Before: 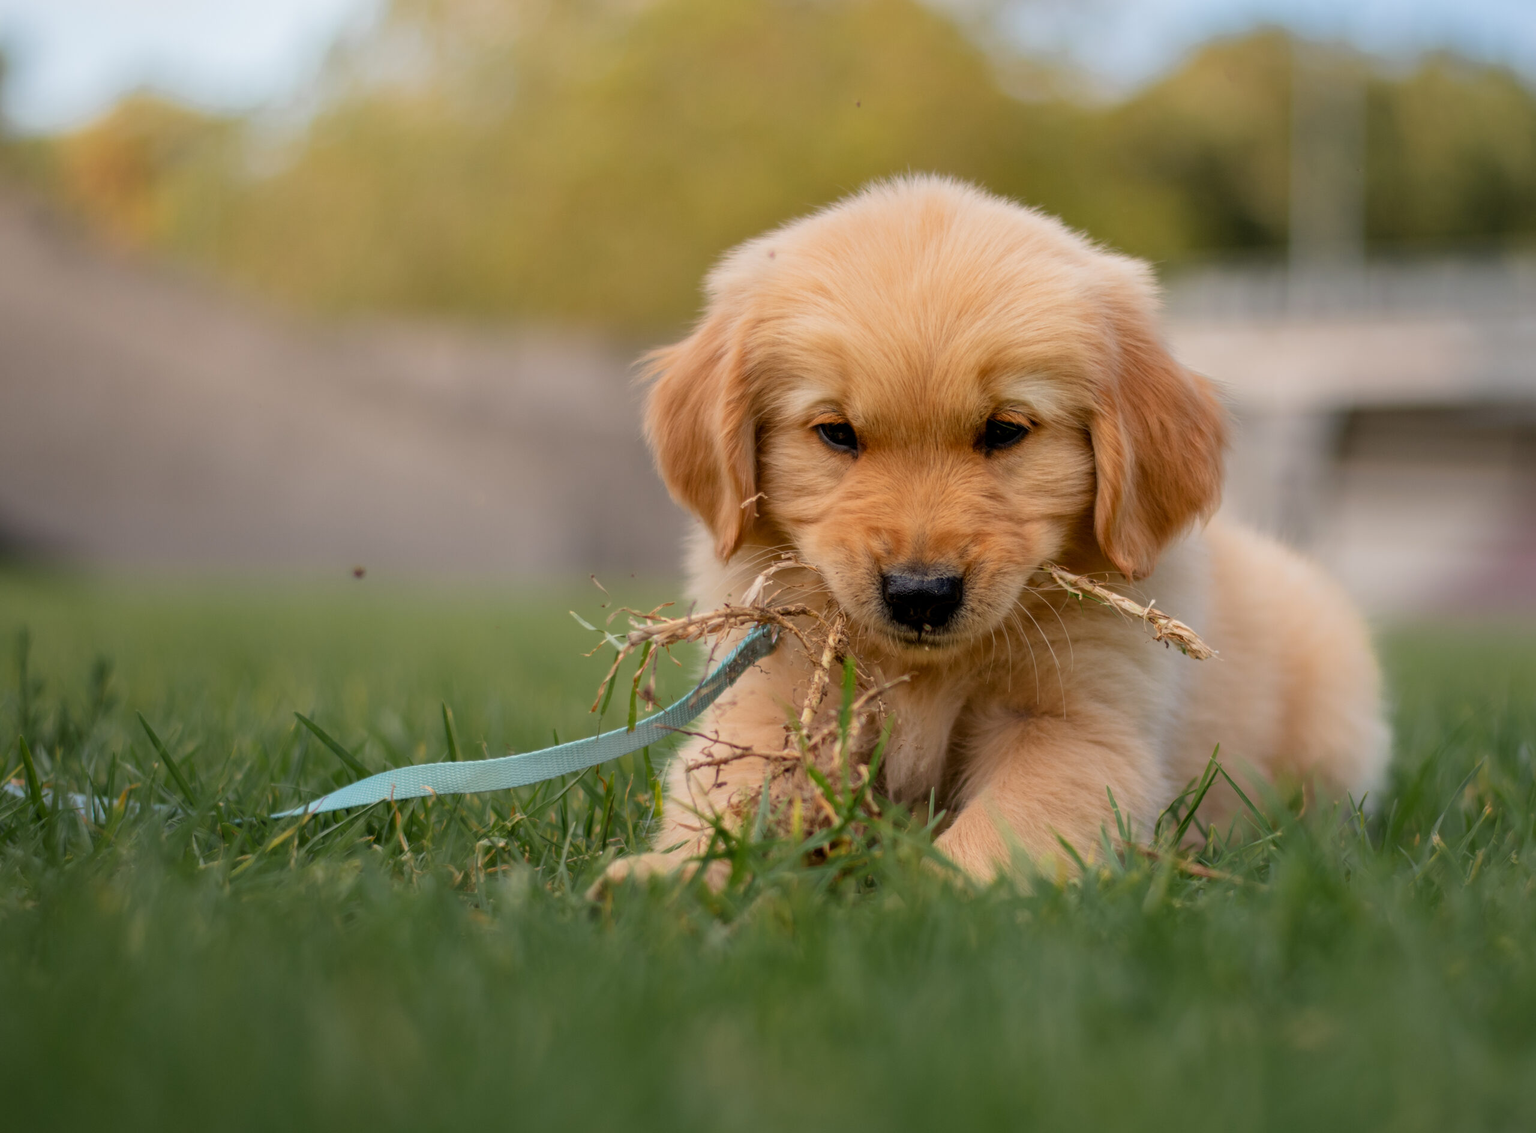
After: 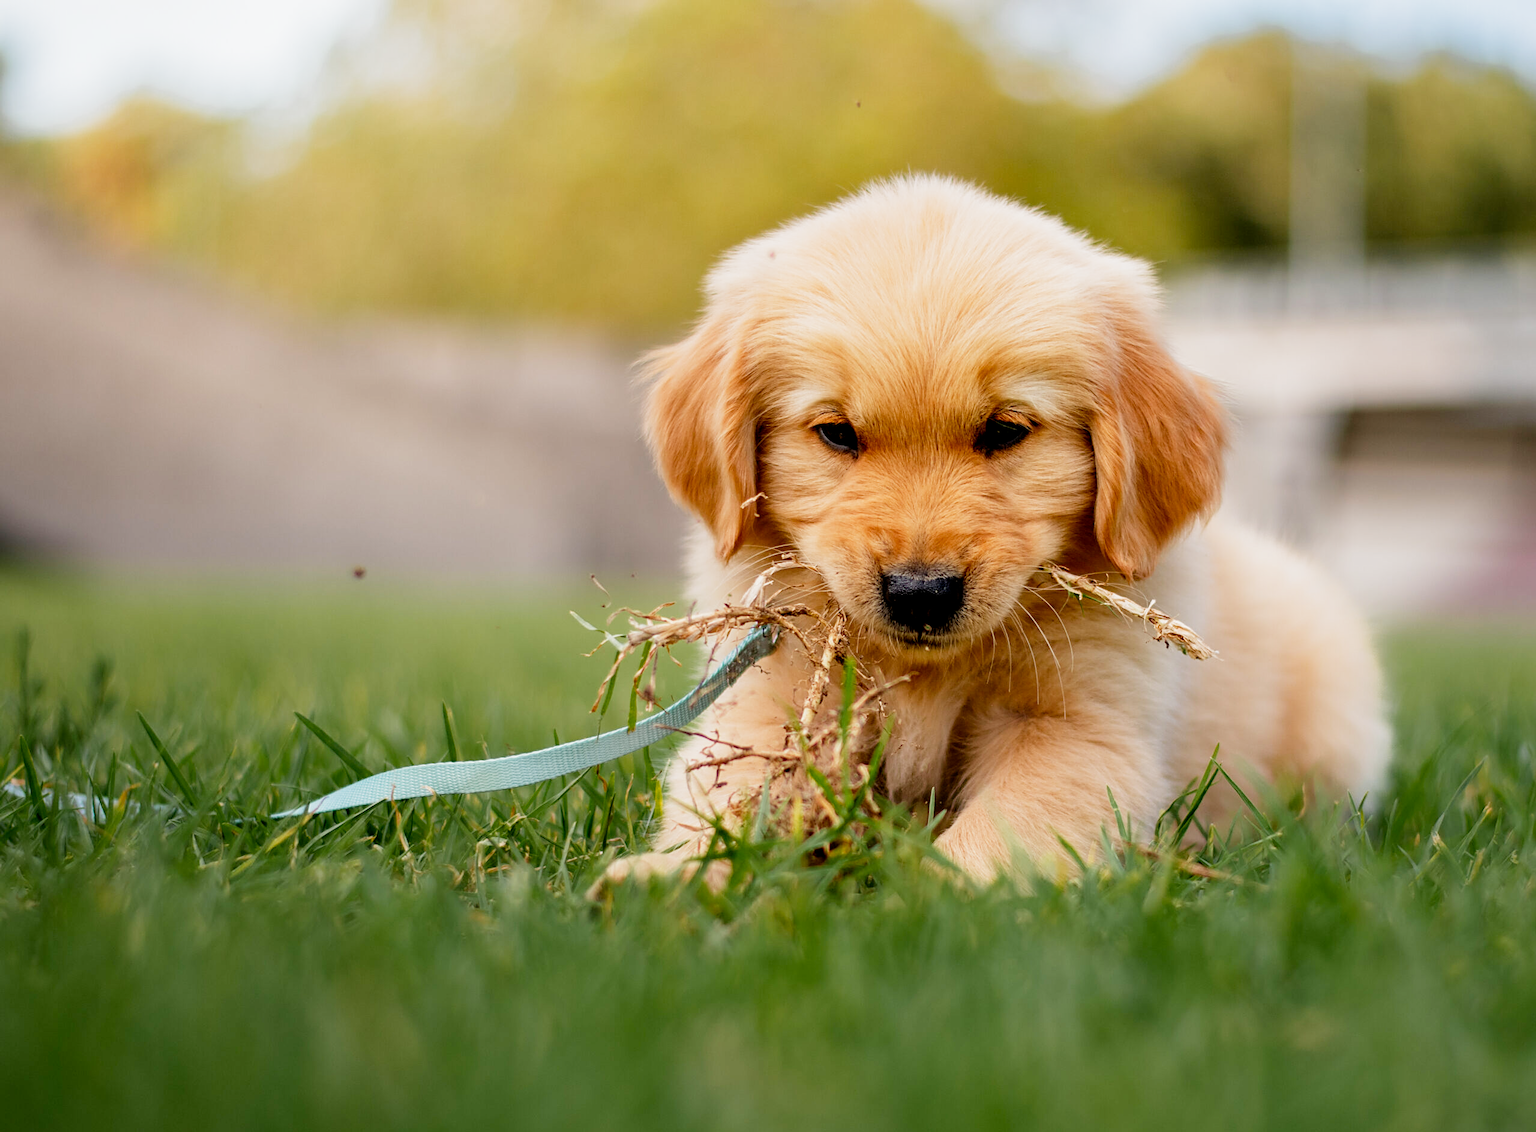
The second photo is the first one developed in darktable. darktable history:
sharpen: on, module defaults
filmic rgb: middle gray luminance 12.74%, black relative exposure -10.13 EV, white relative exposure 3.47 EV, threshold 6 EV, target black luminance 0%, hardness 5.74, latitude 44.69%, contrast 1.221, highlights saturation mix 5%, shadows ↔ highlights balance 26.78%, add noise in highlights 0, preserve chrominance no, color science v3 (2019), use custom middle-gray values true, iterations of high-quality reconstruction 0, contrast in highlights soft, enable highlight reconstruction true
